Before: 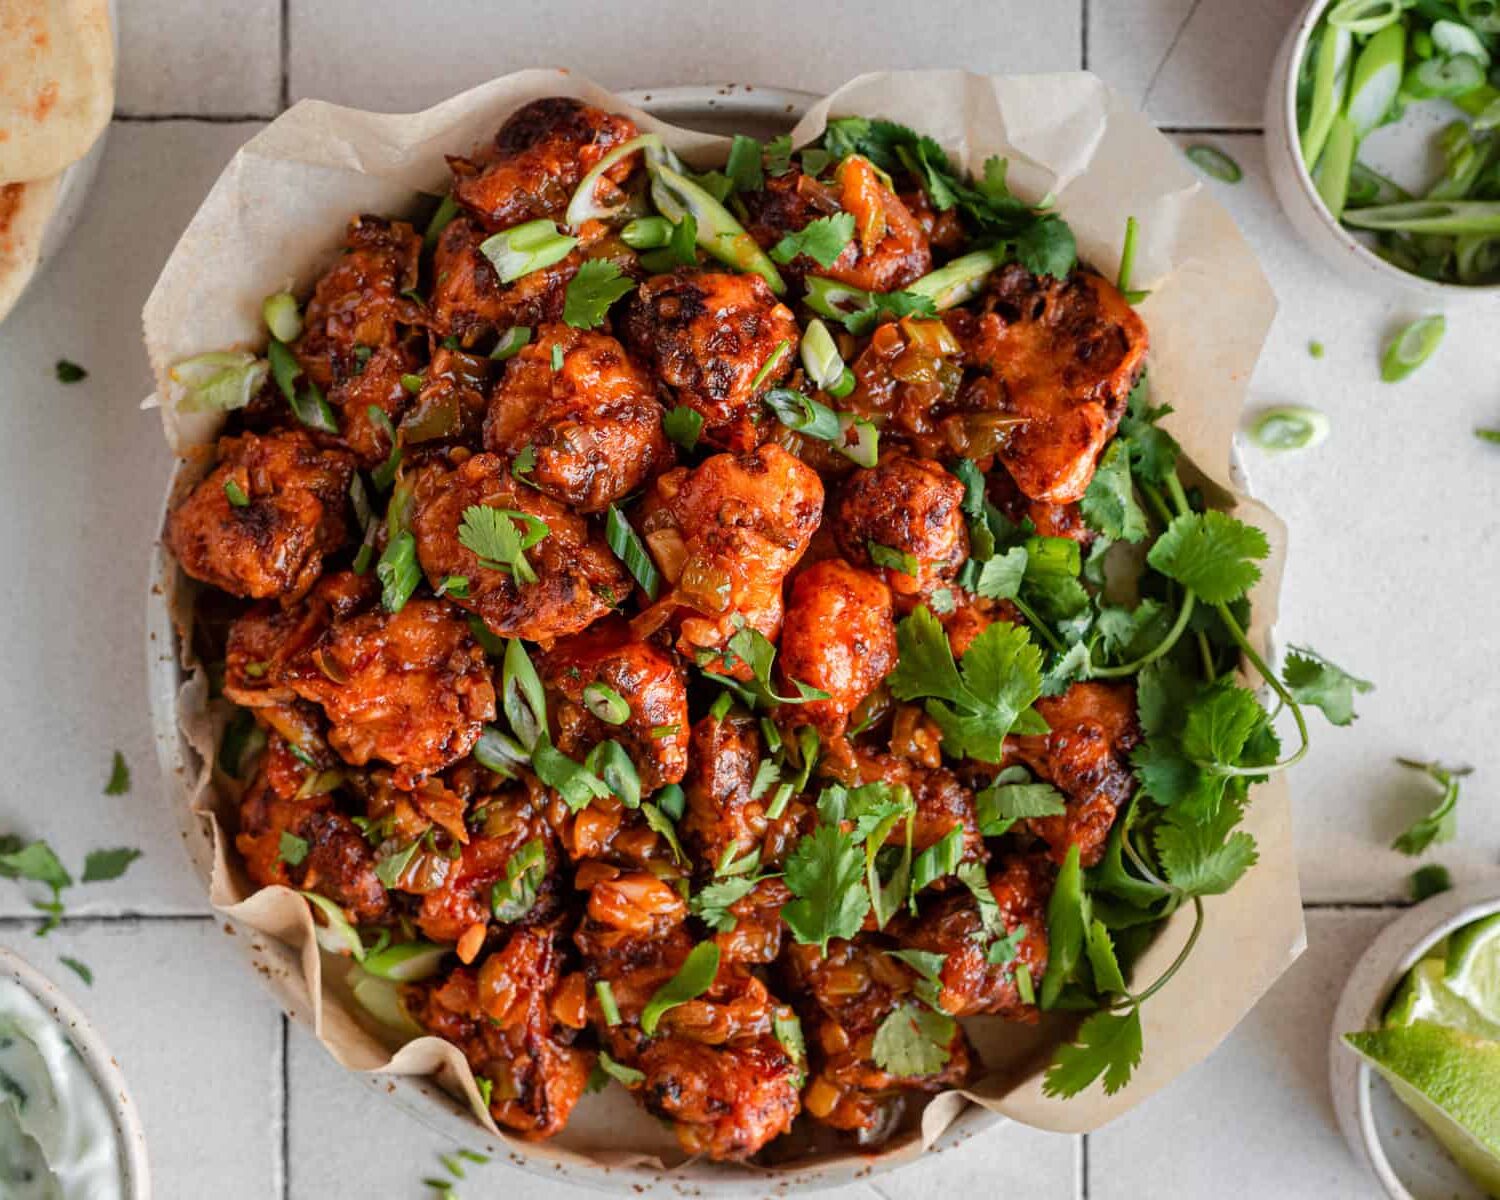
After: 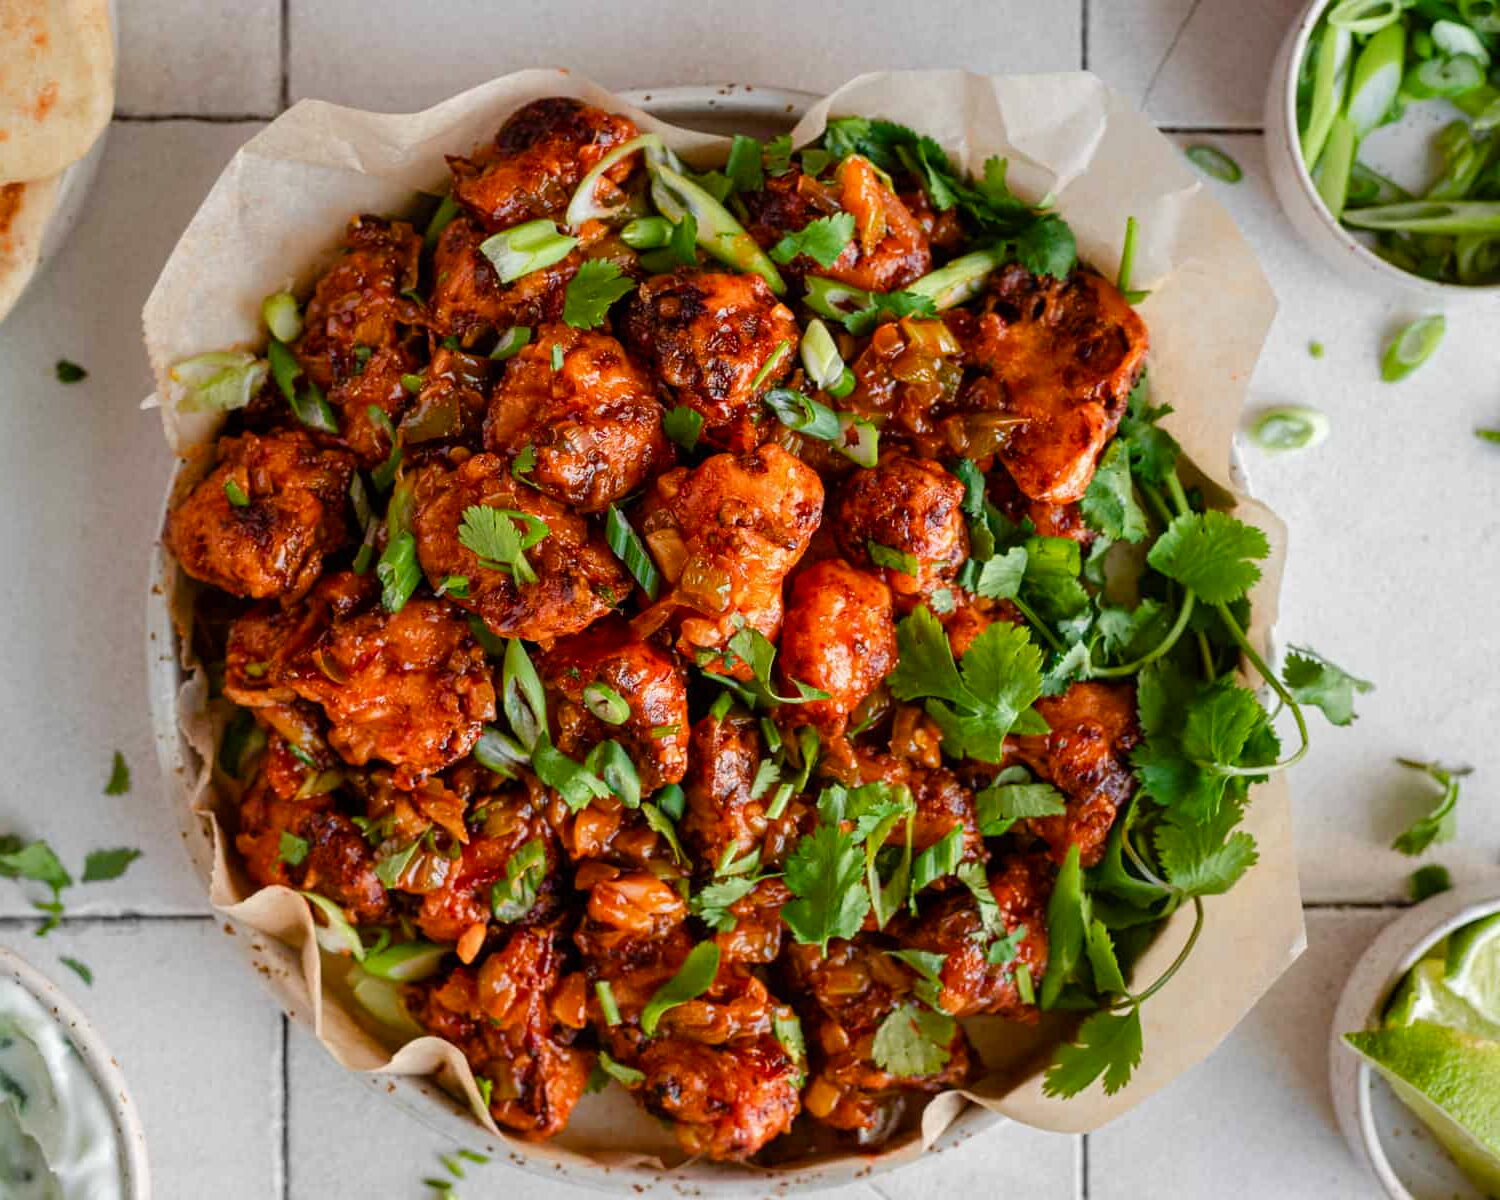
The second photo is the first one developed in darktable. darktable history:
color balance rgb: perceptual saturation grading › global saturation 20%, perceptual saturation grading › highlights -25.864%, perceptual saturation grading › shadows 24.01%, global vibrance 15.107%
exposure: compensate highlight preservation false
